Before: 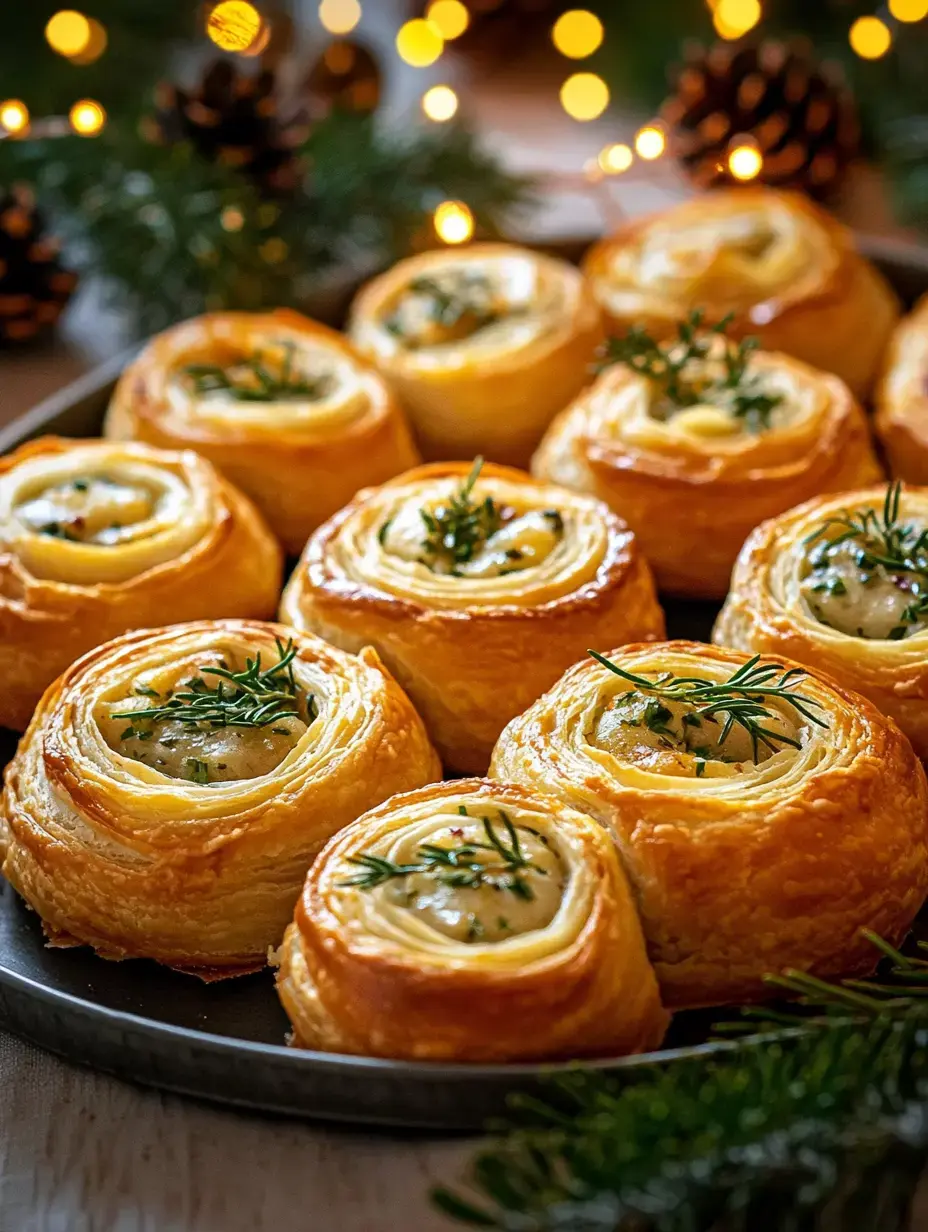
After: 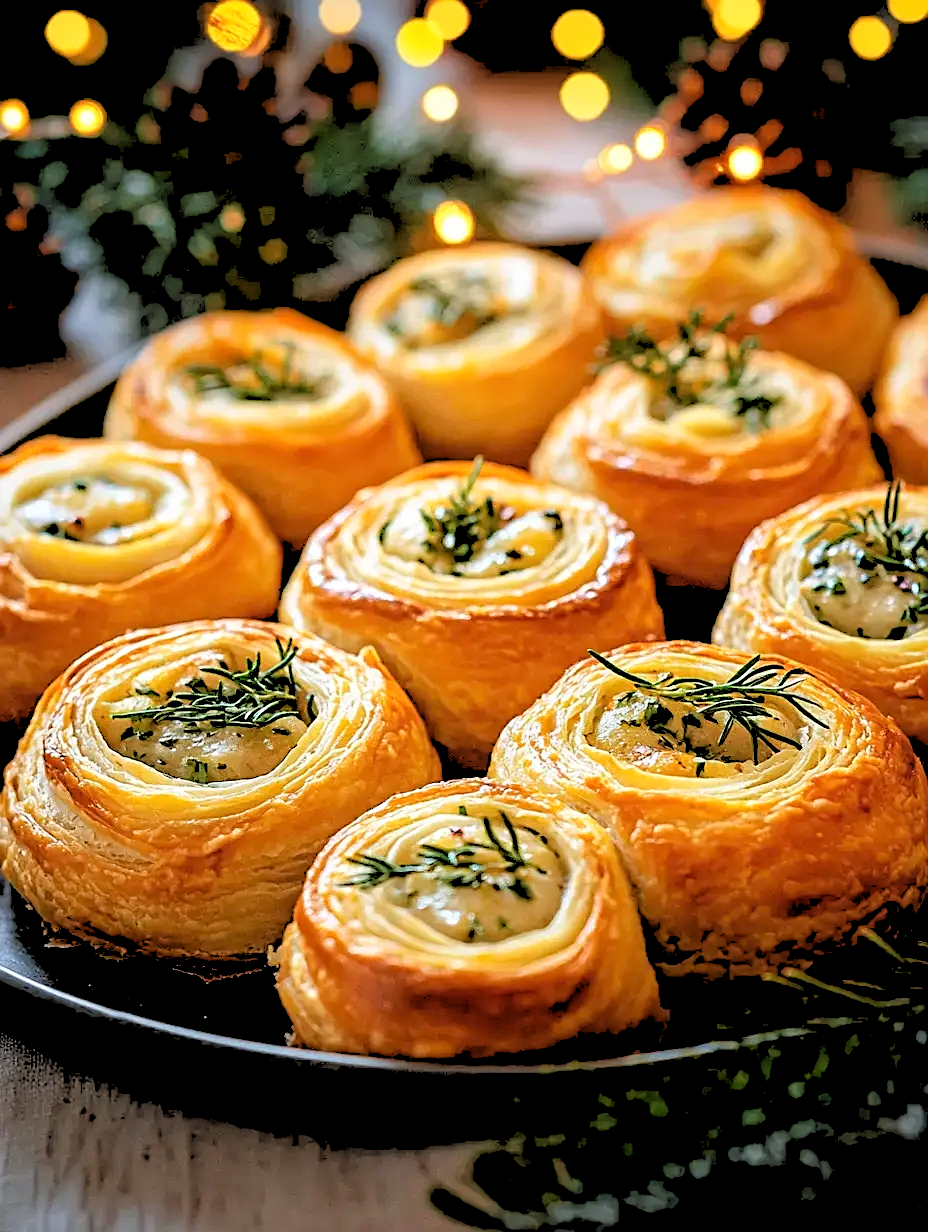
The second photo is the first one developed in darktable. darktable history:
sharpen: on, module defaults
rgb levels: levels [[0.027, 0.429, 0.996], [0, 0.5, 1], [0, 0.5, 1]]
white balance: emerald 1
